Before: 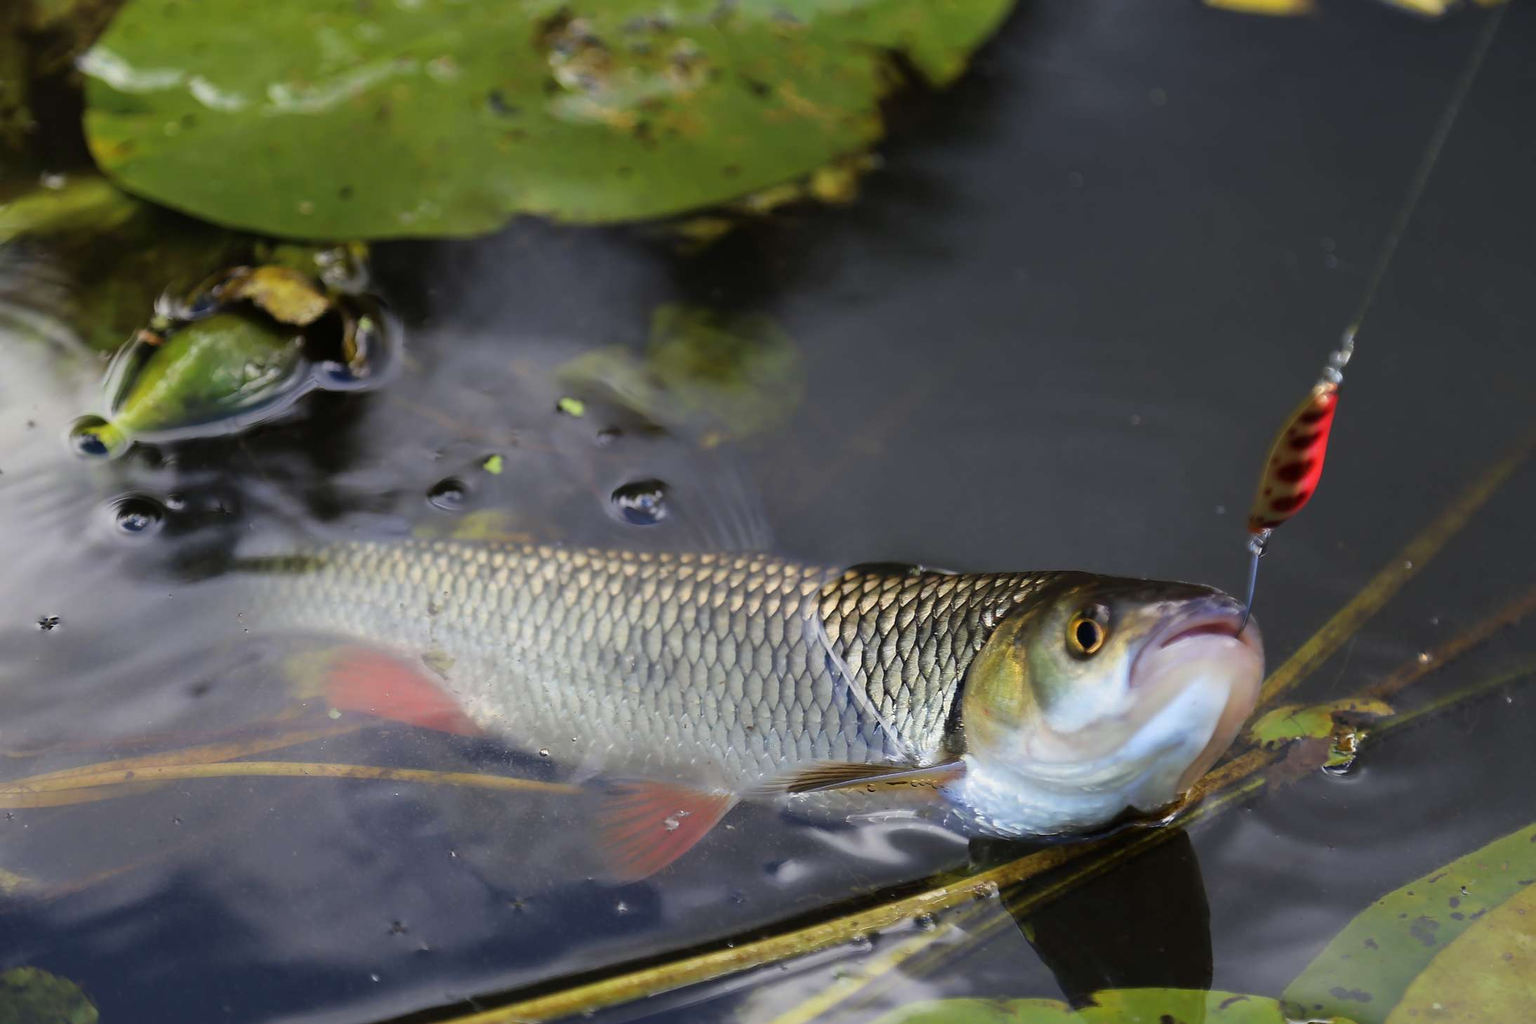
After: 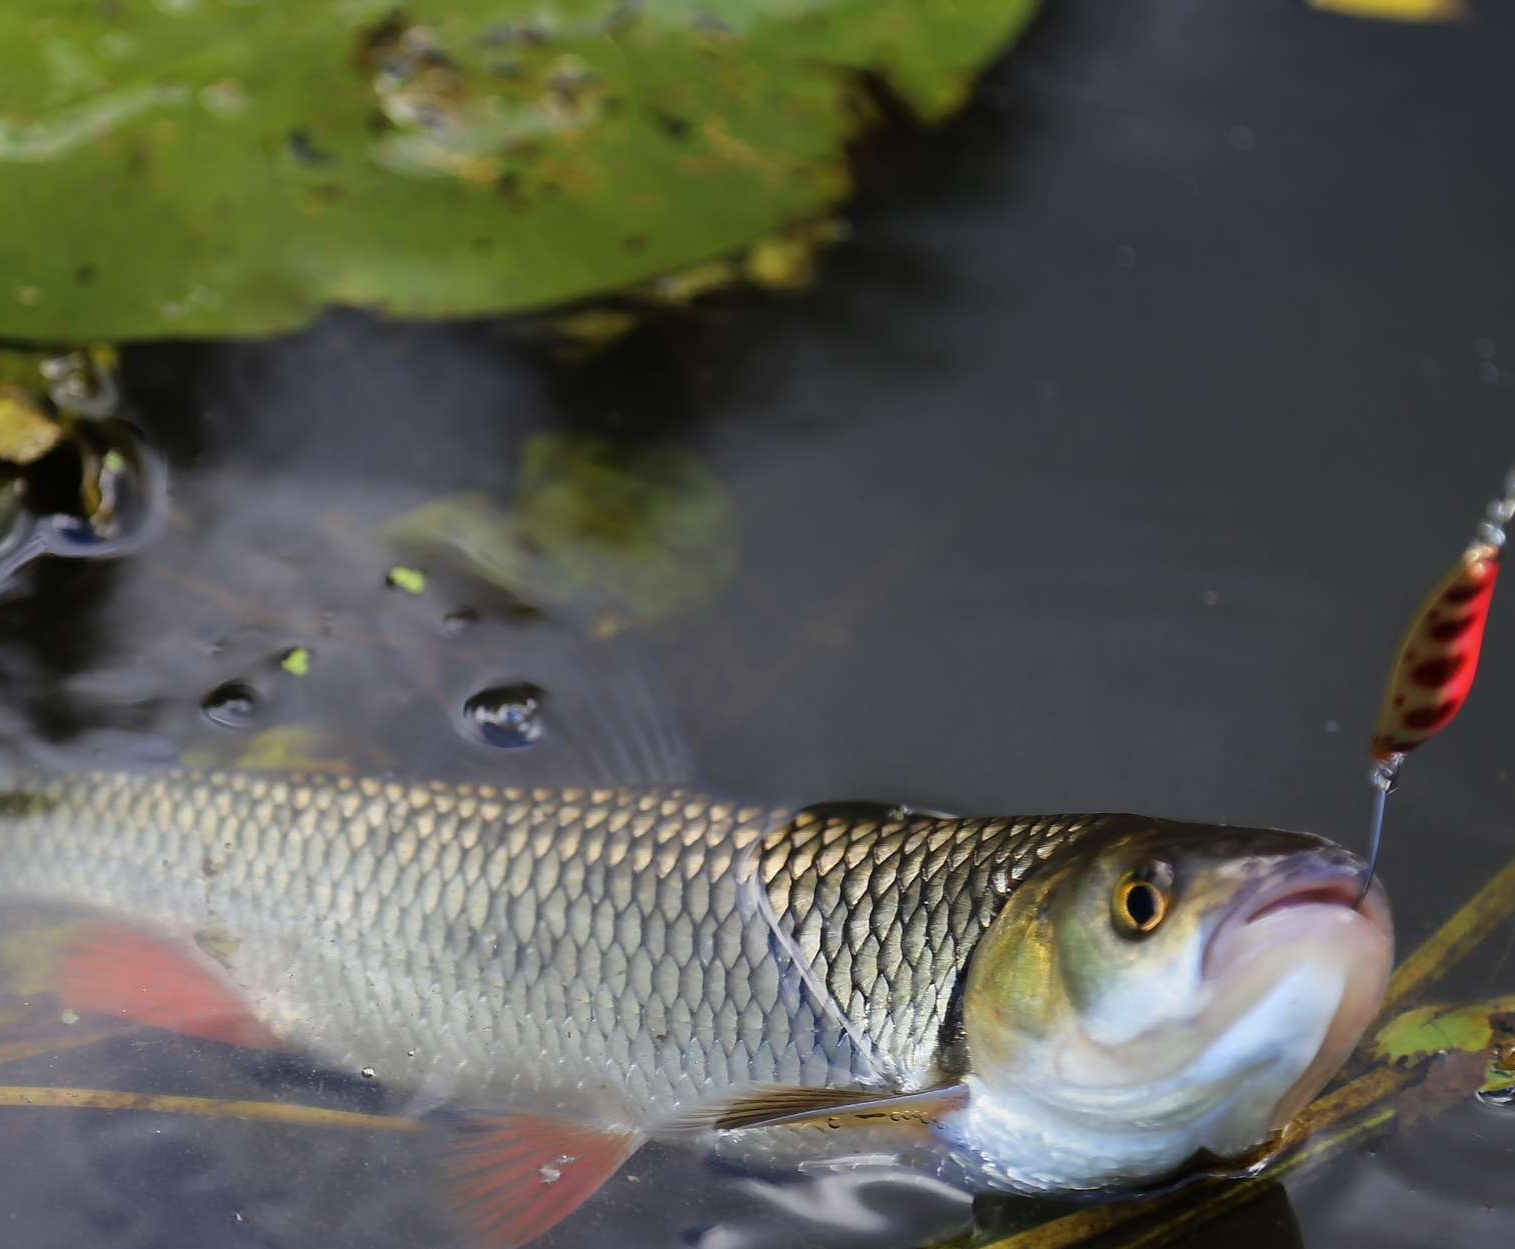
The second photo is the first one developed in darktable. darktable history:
crop: left 18.647%, right 12.081%, bottom 14.387%
